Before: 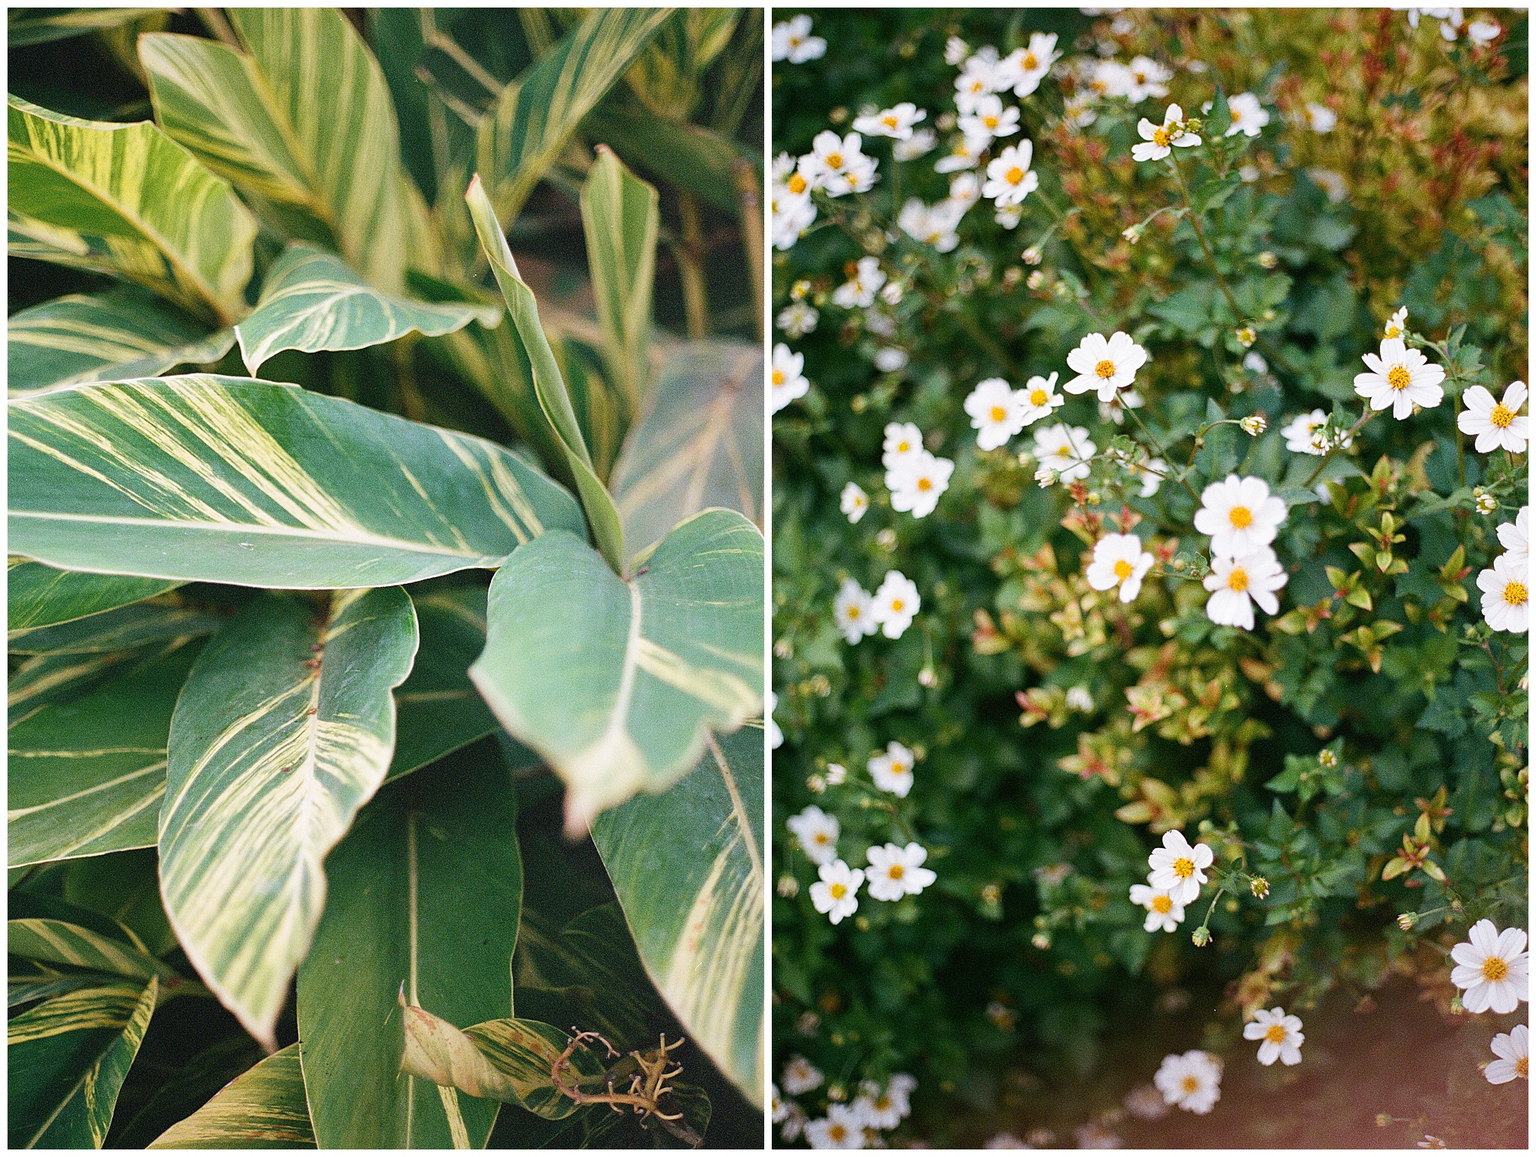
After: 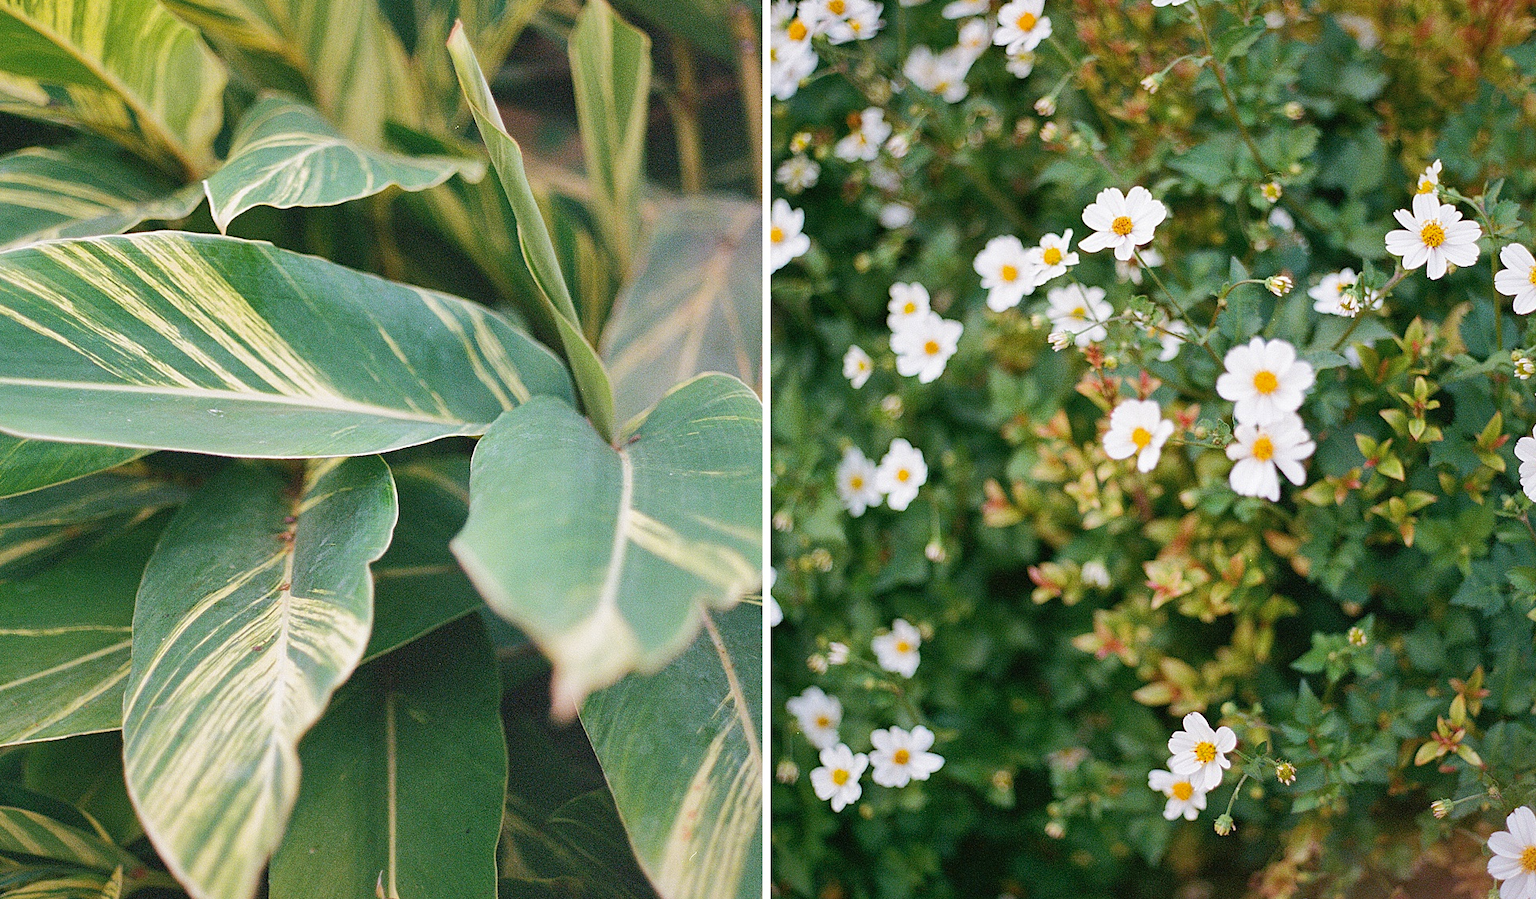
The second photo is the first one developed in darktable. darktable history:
crop and rotate: left 2.767%, top 13.453%, right 2.478%, bottom 12.855%
shadows and highlights: on, module defaults
